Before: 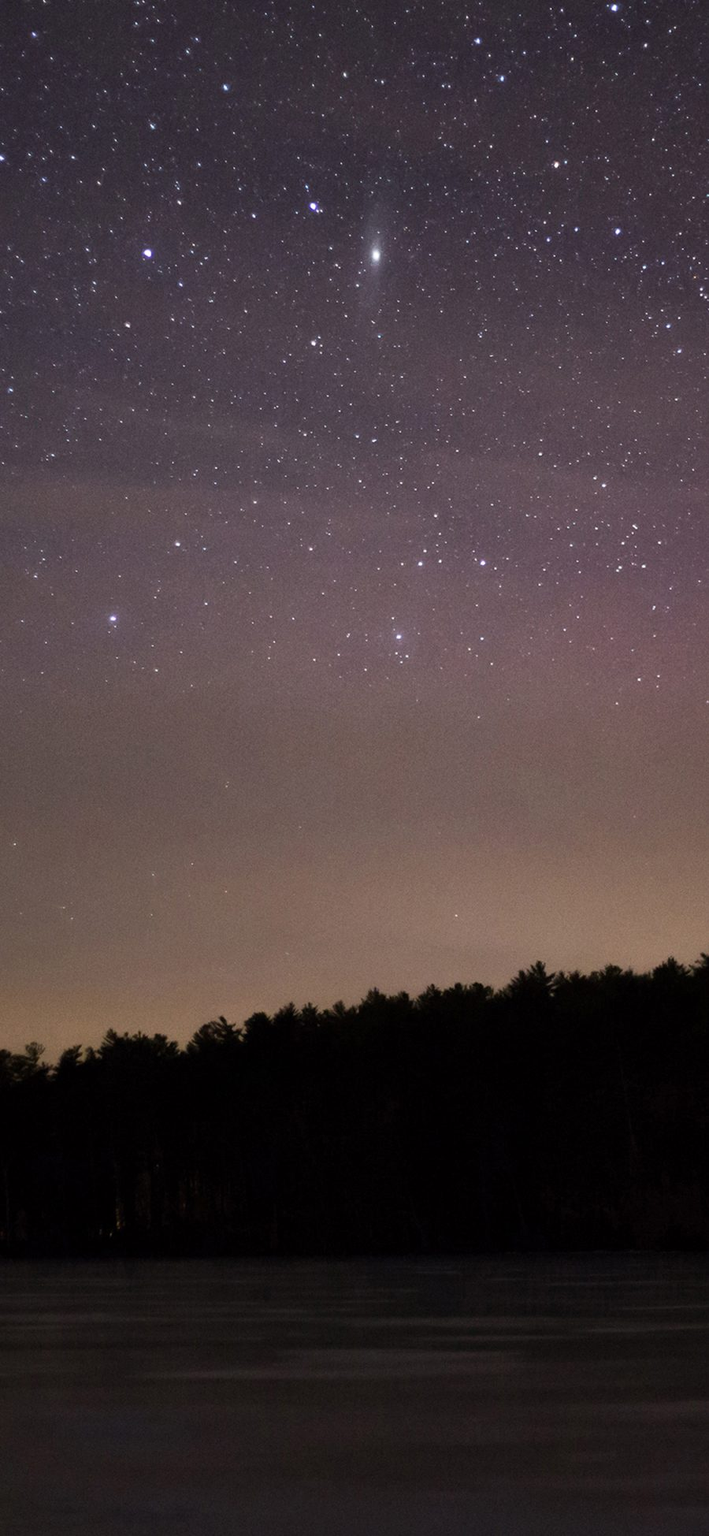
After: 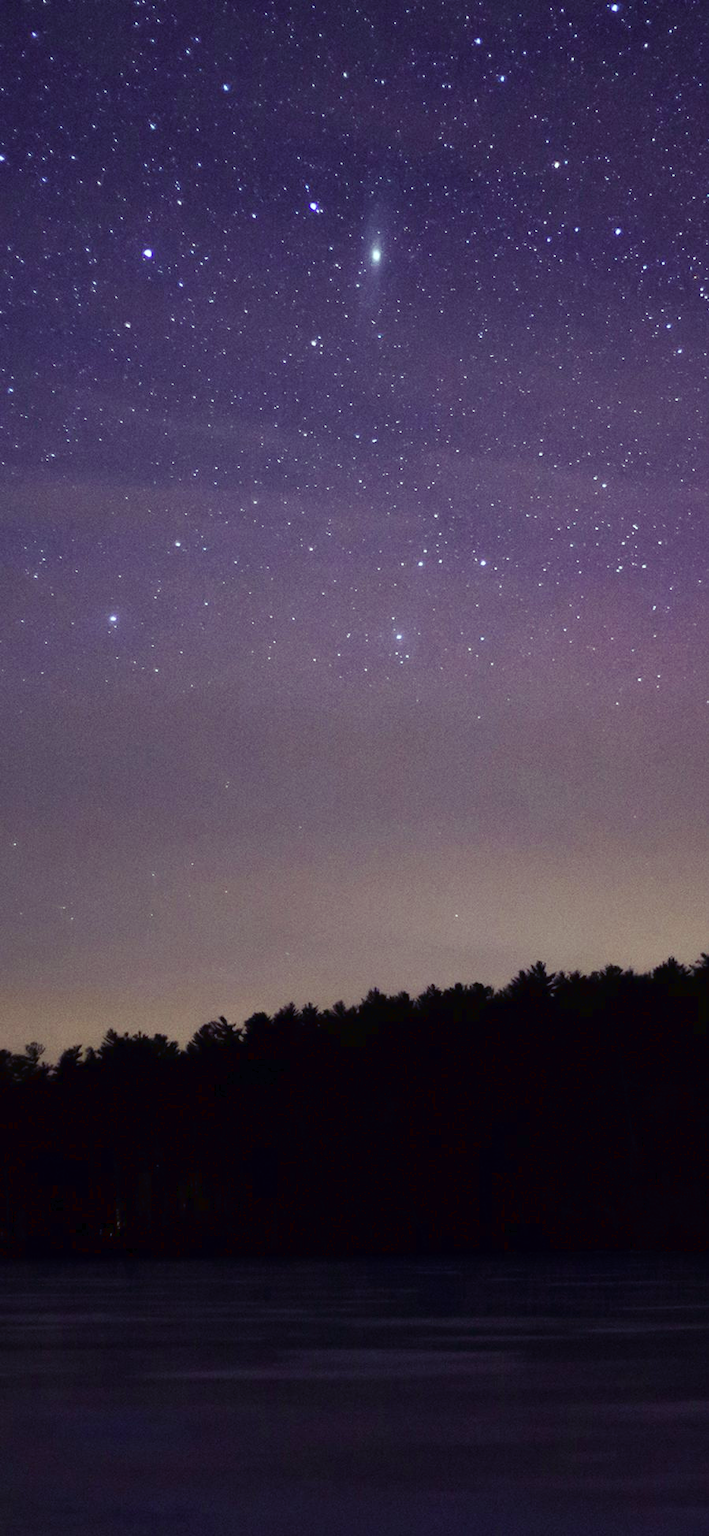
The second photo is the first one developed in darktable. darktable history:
color balance rgb: shadows lift › luminance -28.995%, shadows lift › chroma 14.706%, shadows lift › hue 272.21°, highlights gain › luminance 15.661%, highlights gain › chroma 3.894%, highlights gain › hue 207.32°, perceptual saturation grading › global saturation 20%, perceptual saturation grading › highlights -49.54%, perceptual saturation grading › shadows 24.095%
tone curve: curves: ch0 [(0, 0.013) (0.036, 0.035) (0.274, 0.288) (0.504, 0.536) (0.844, 0.84) (1, 0.97)]; ch1 [(0, 0) (0.389, 0.403) (0.462, 0.48) (0.499, 0.5) (0.522, 0.534) (0.567, 0.588) (0.626, 0.645) (0.749, 0.781) (1, 1)]; ch2 [(0, 0) (0.457, 0.486) (0.5, 0.501) (0.533, 0.539) (0.599, 0.6) (0.704, 0.732) (1, 1)]
